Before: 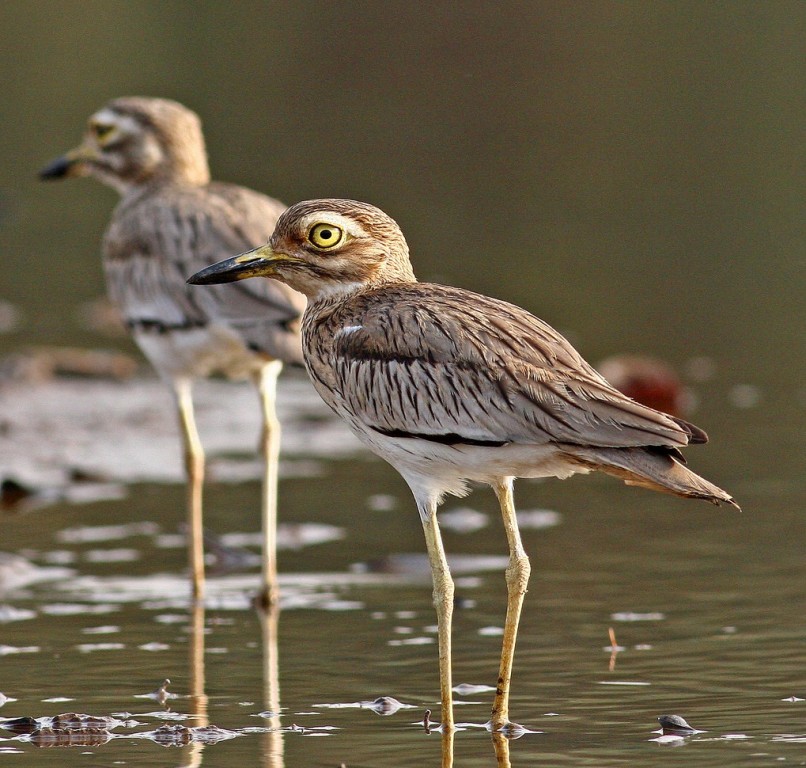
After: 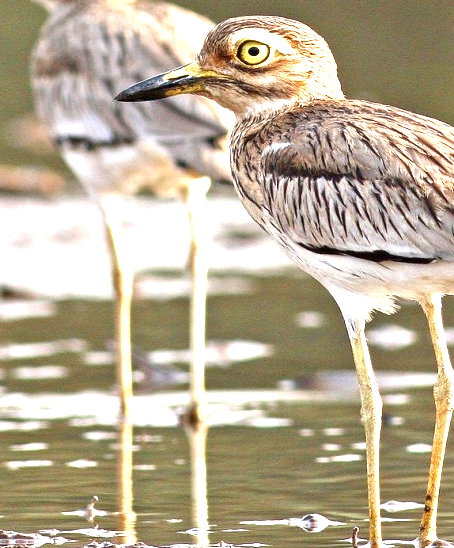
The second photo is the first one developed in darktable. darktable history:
crop: left 8.966%, top 23.852%, right 34.699%, bottom 4.703%
exposure: black level correction 0, exposure 1.5 EV, compensate highlight preservation false
